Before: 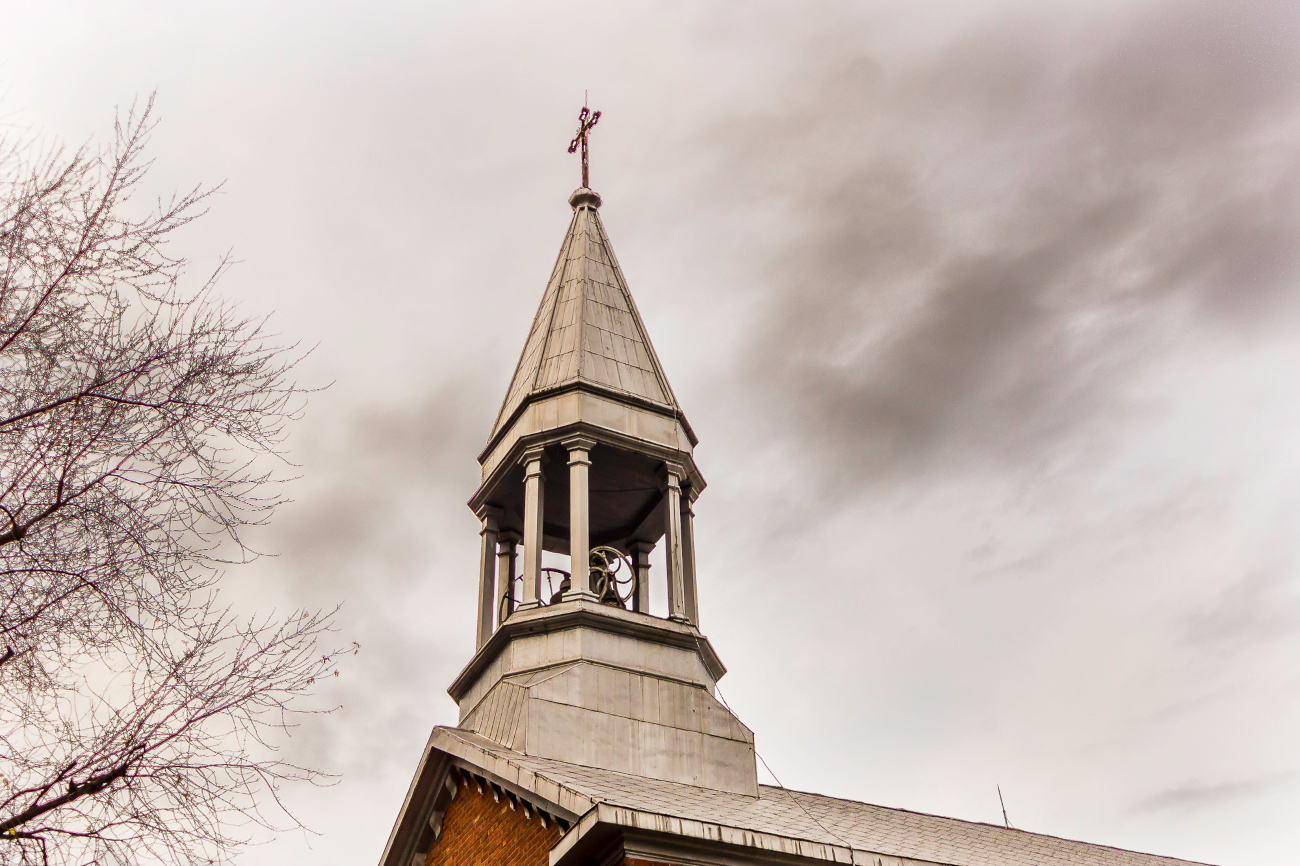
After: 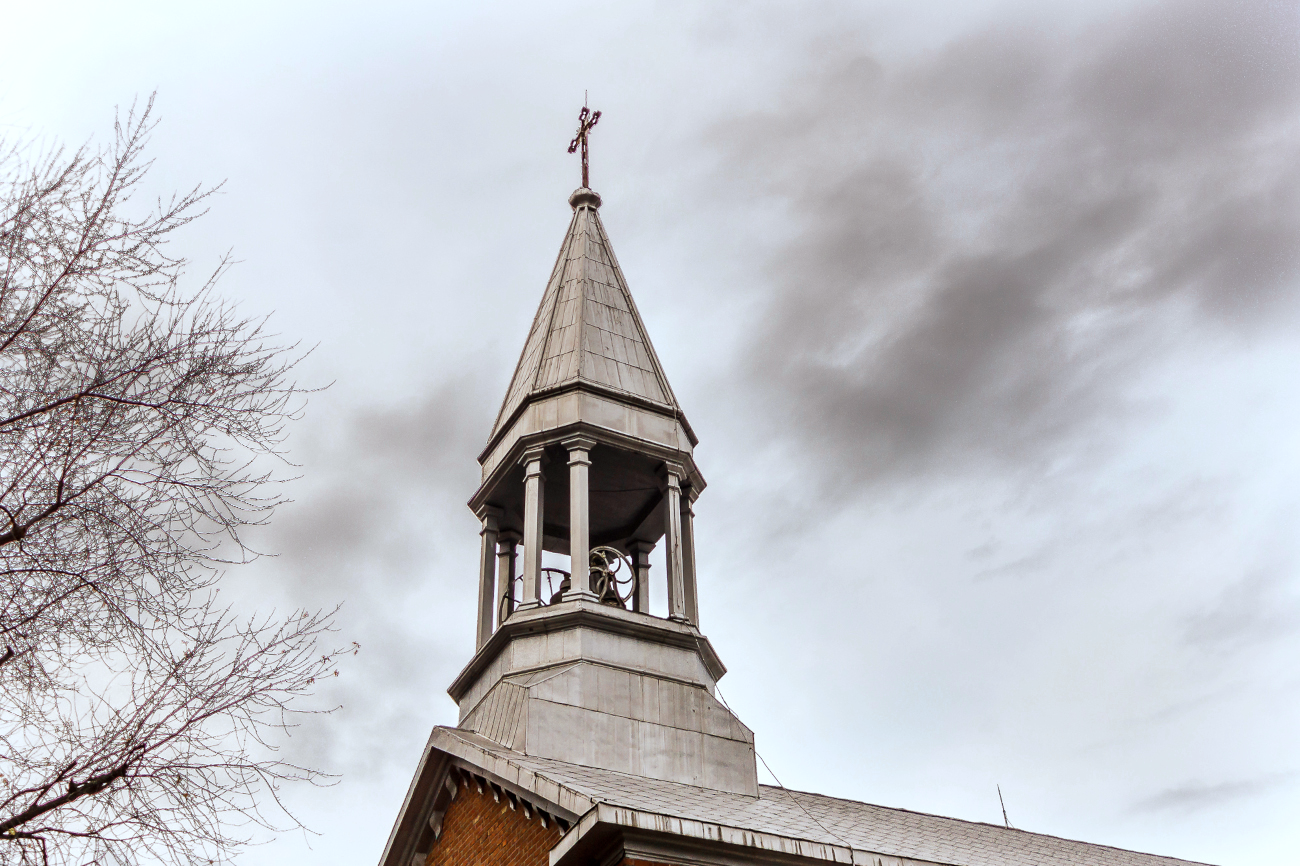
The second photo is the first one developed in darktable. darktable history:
color correction: highlights a* -4.22, highlights b* -11.04
contrast equalizer: y [[0.5, 0.5, 0.472, 0.5, 0.5, 0.5], [0.5 ×6], [0.5 ×6], [0 ×6], [0 ×6]], mix -0.289
color zones: curves: ch0 [(0, 0.5) (0.125, 0.4) (0.25, 0.5) (0.375, 0.4) (0.5, 0.4) (0.625, 0.6) (0.75, 0.6) (0.875, 0.5)]; ch1 [(0, 0.35) (0.125, 0.45) (0.25, 0.35) (0.375, 0.35) (0.5, 0.35) (0.625, 0.35) (0.75, 0.45) (0.875, 0.35)]; ch2 [(0, 0.6) (0.125, 0.5) (0.25, 0.5) (0.375, 0.6) (0.5, 0.6) (0.625, 0.5) (0.75, 0.5) (0.875, 0.5)]
